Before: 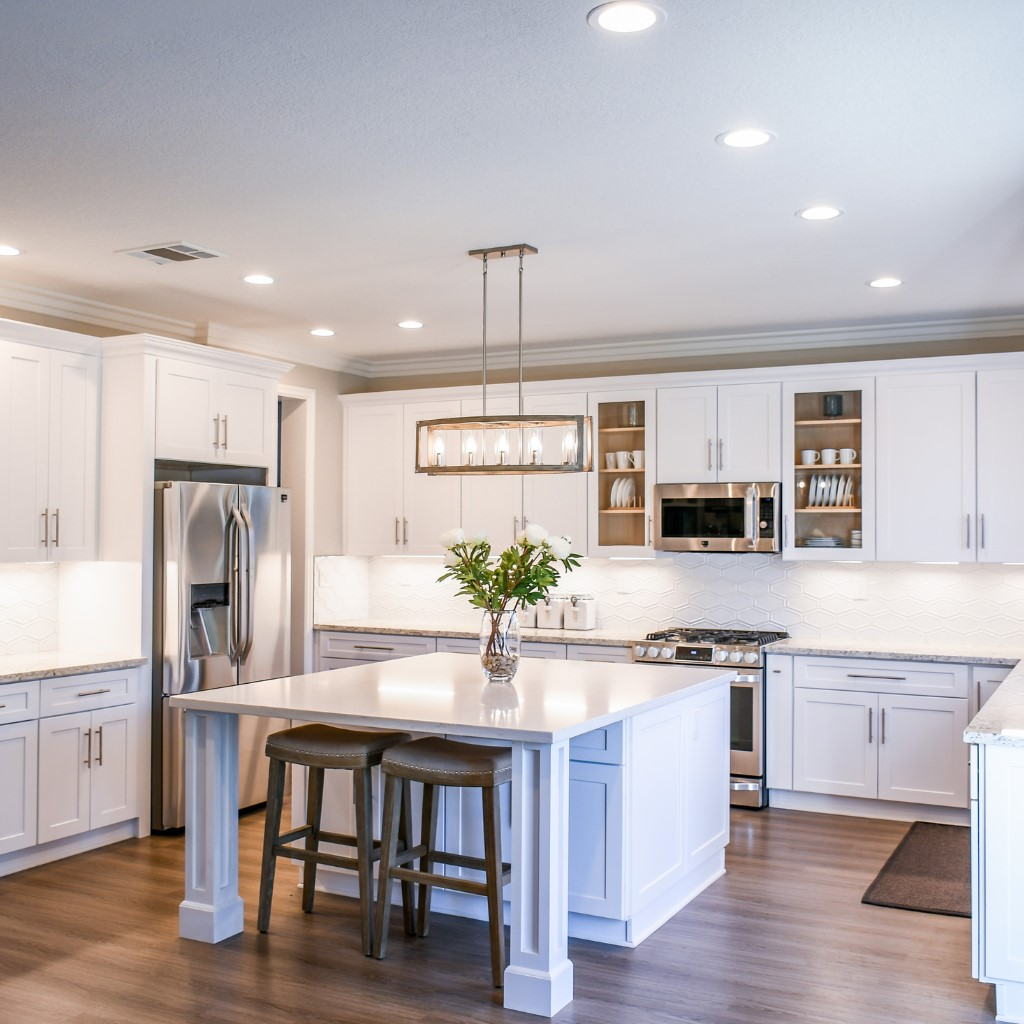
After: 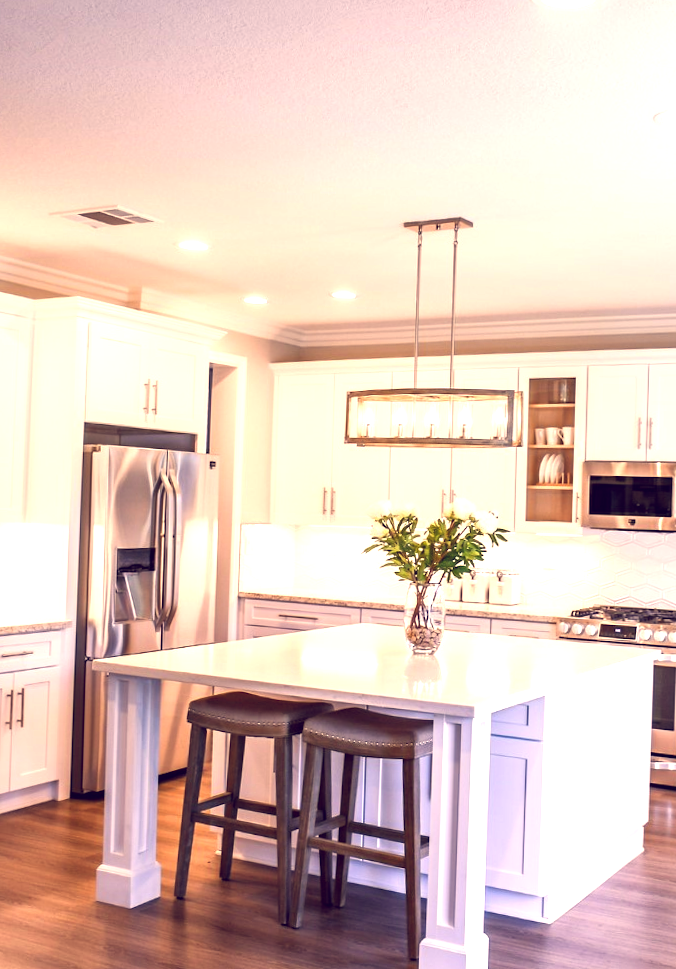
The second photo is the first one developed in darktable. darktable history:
rotate and perspective: rotation 1.57°, crop left 0.018, crop right 0.982, crop top 0.039, crop bottom 0.961
crop and rotate: left 6.617%, right 26.717%
color balance: lift [1.001, 0.997, 0.99, 1.01], gamma [1.007, 1, 0.975, 1.025], gain [1, 1.065, 1.052, 0.935], contrast 13.25%
color correction: highlights a* 11.96, highlights b* 11.58
exposure: black level correction 0, exposure 0.5 EV, compensate exposure bias true, compensate highlight preservation false
